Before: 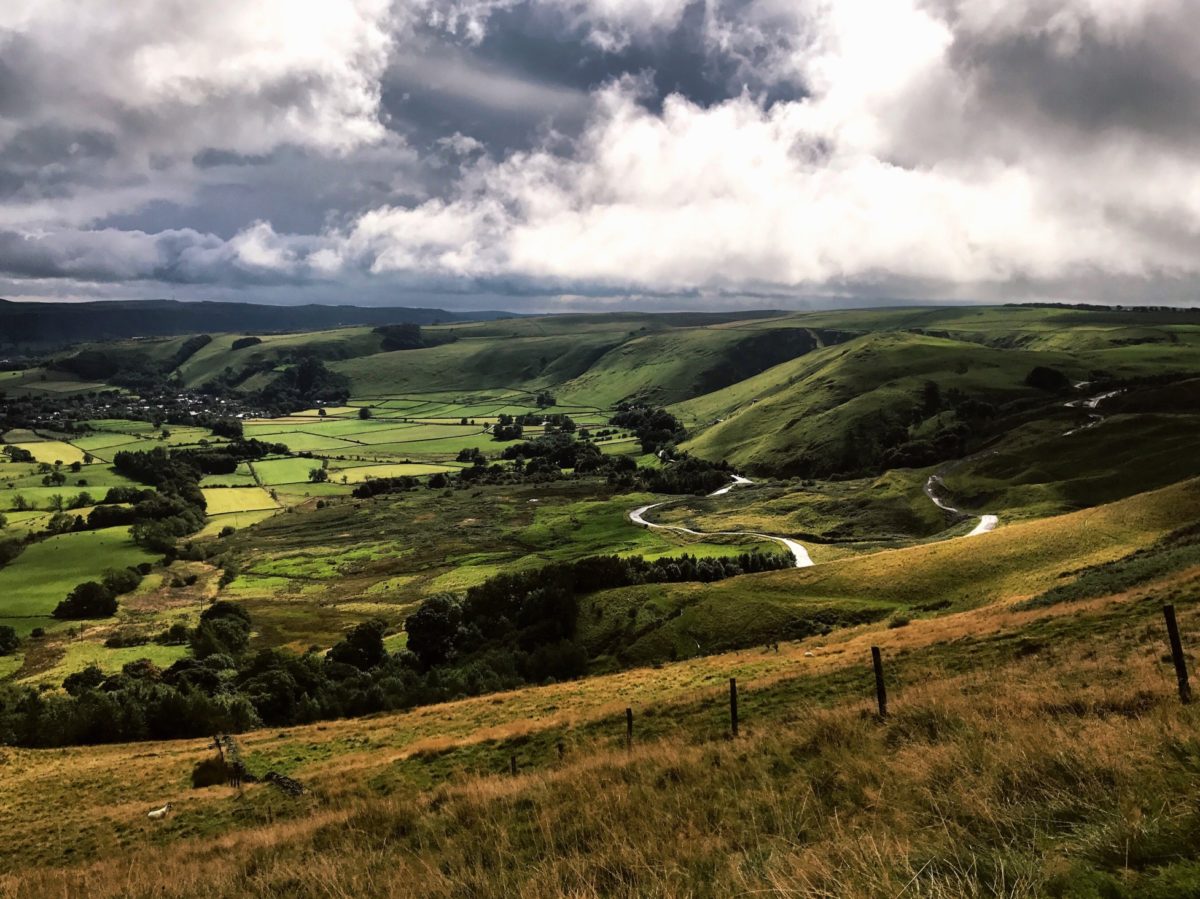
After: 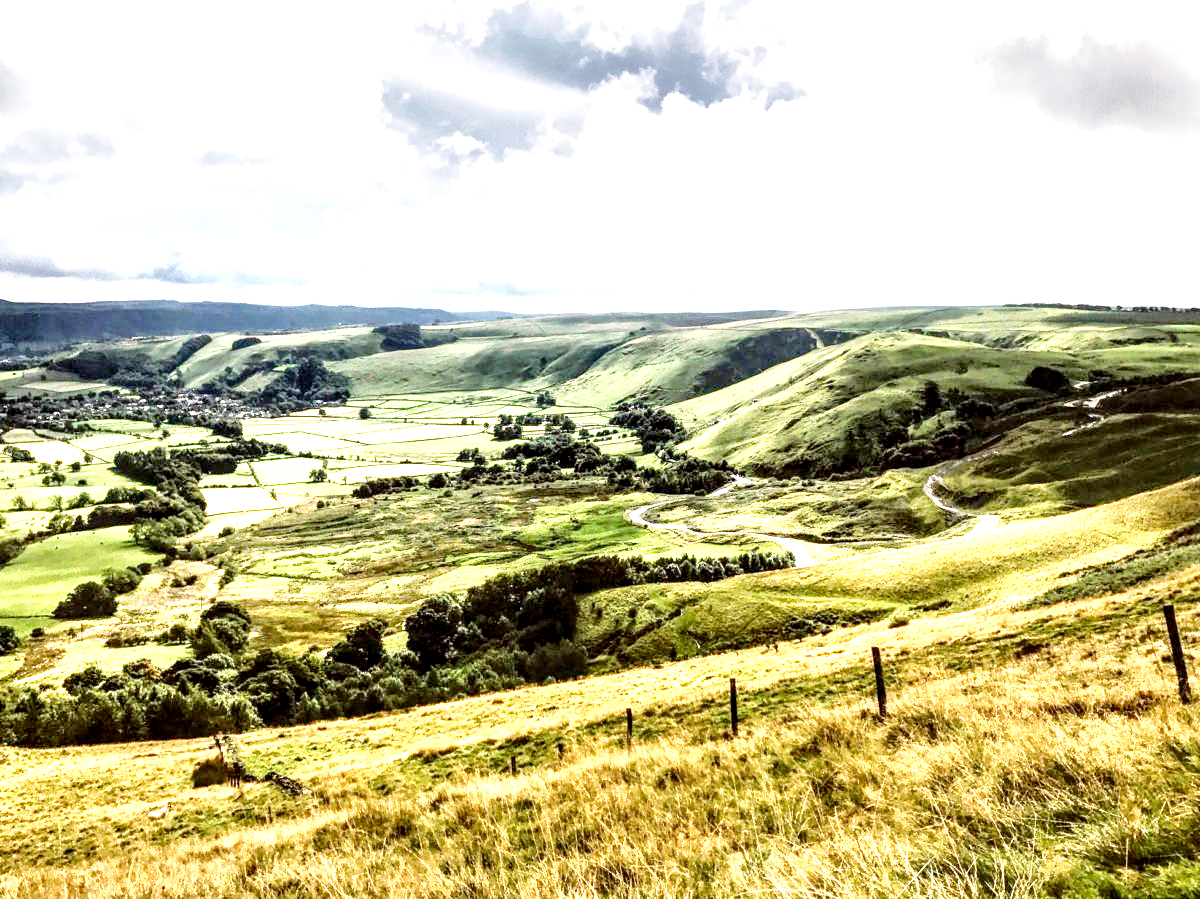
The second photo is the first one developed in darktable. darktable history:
local contrast: highlights 63%, shadows 54%, detail 169%, midtone range 0.512
base curve: curves: ch0 [(0, 0) (0.028, 0.03) (0.121, 0.232) (0.46, 0.748) (0.859, 0.968) (1, 1)], fusion 1, preserve colors none
exposure: black level correction 0, exposure 1.746 EV, compensate highlight preservation false
